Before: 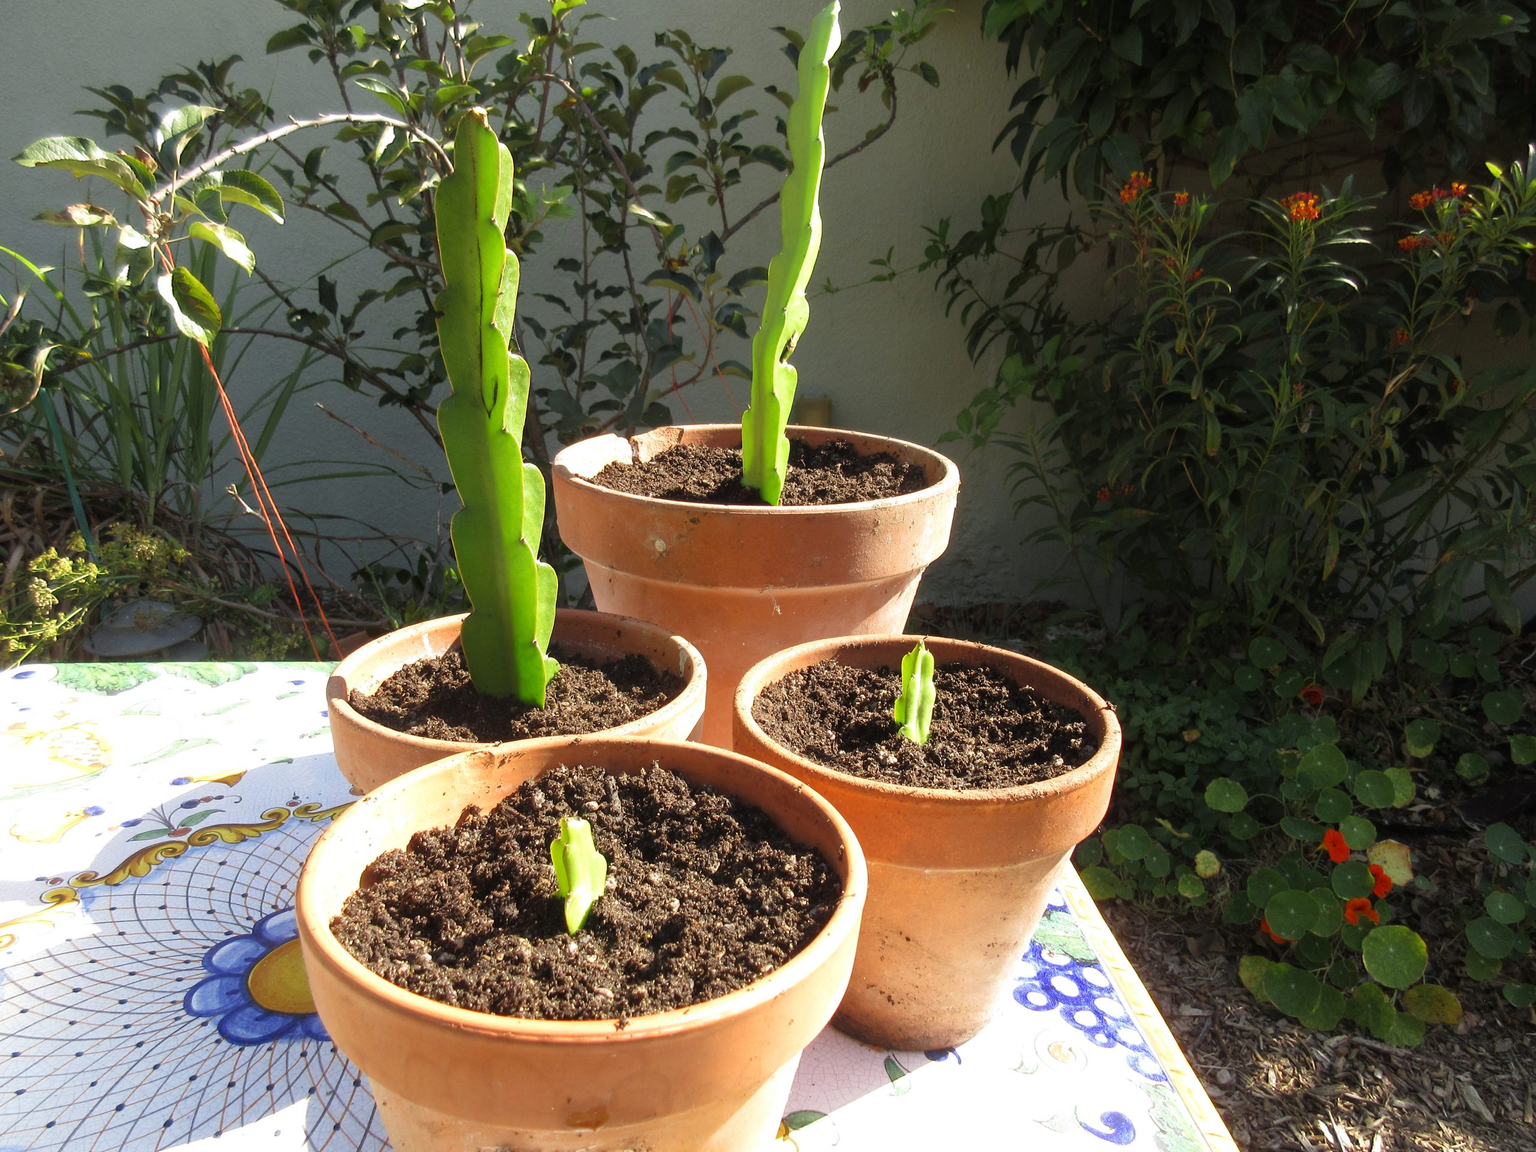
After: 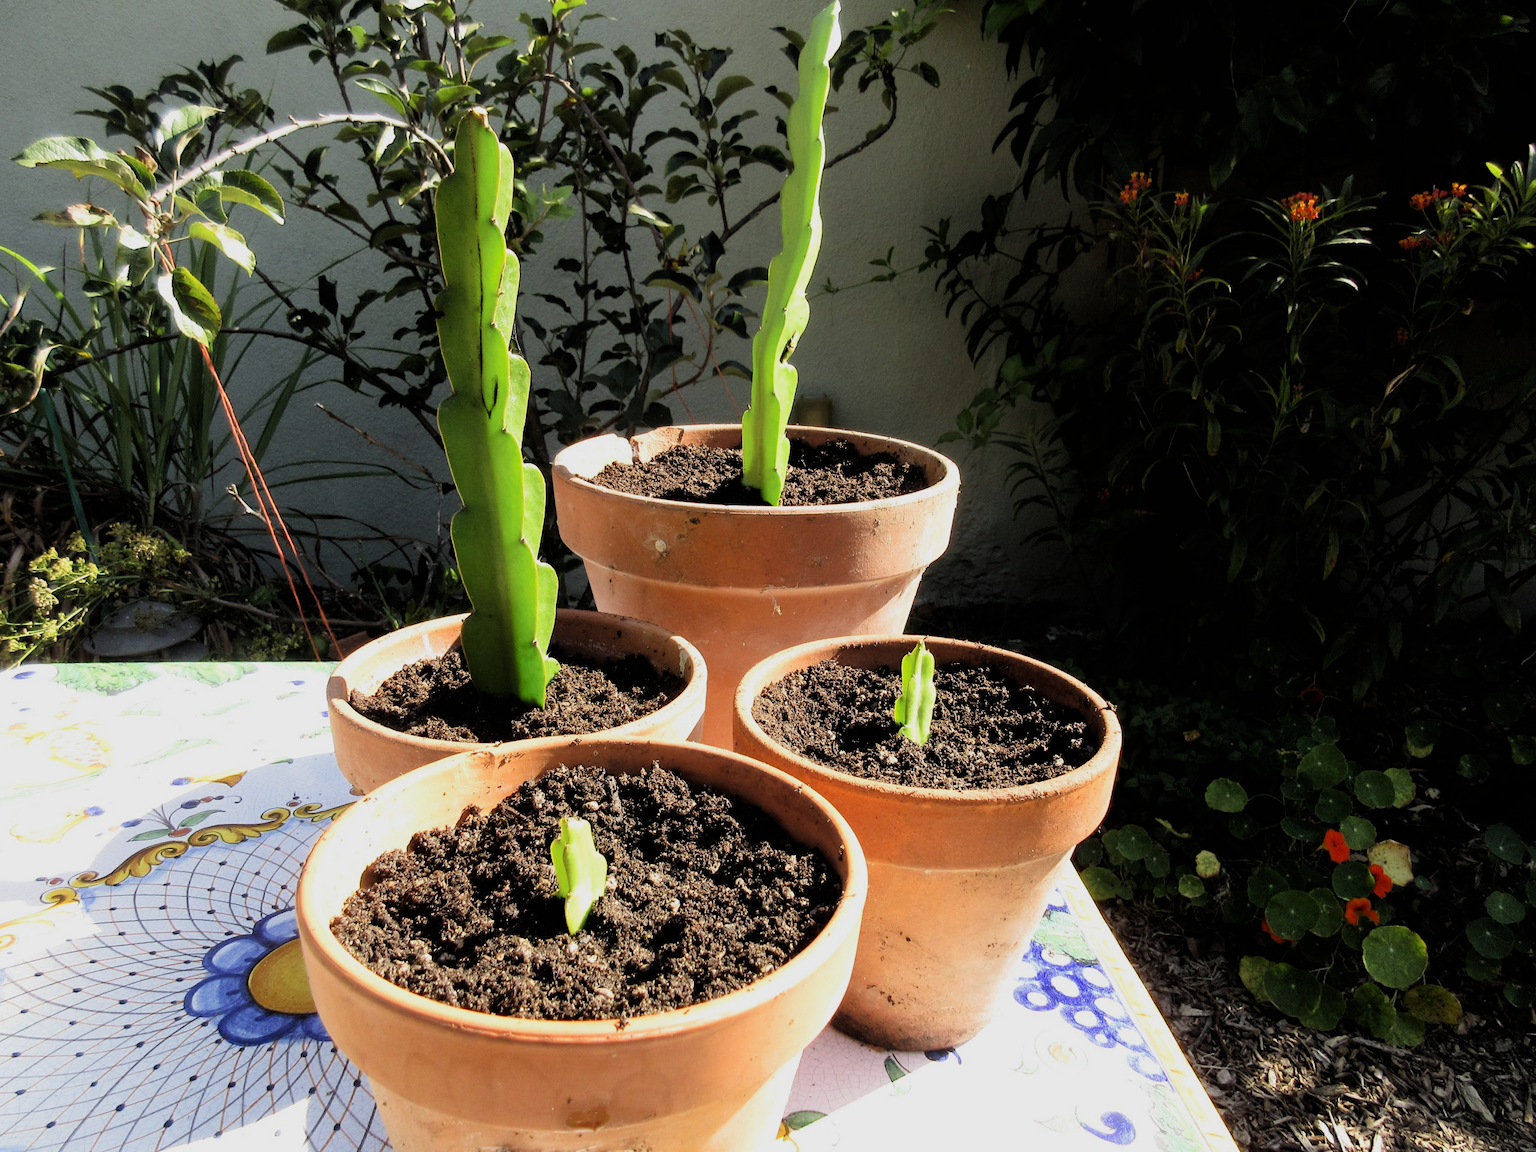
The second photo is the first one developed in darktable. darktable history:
filmic rgb: black relative exposure -4.99 EV, white relative exposure 3.97 EV, threshold 3.05 EV, hardness 2.9, contrast 1.409, enable highlight reconstruction true
